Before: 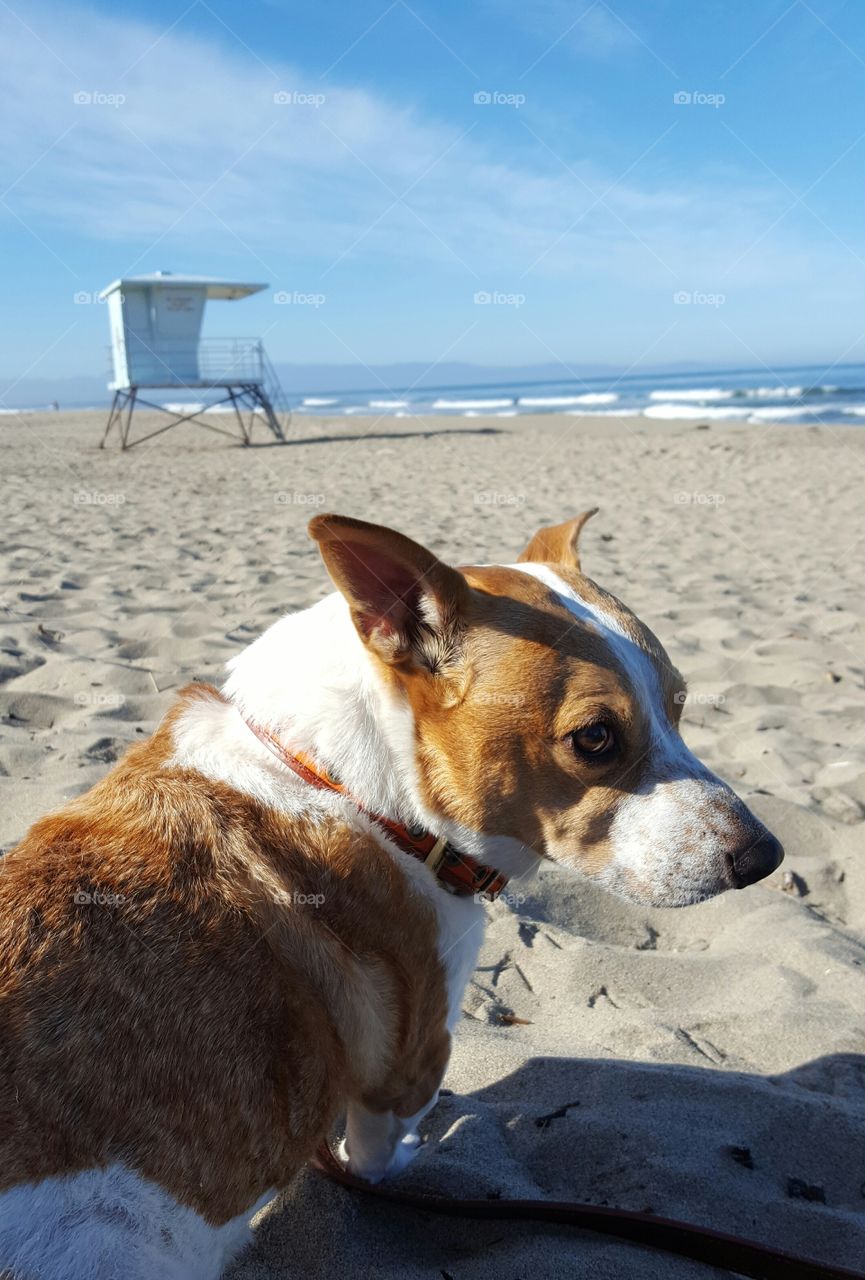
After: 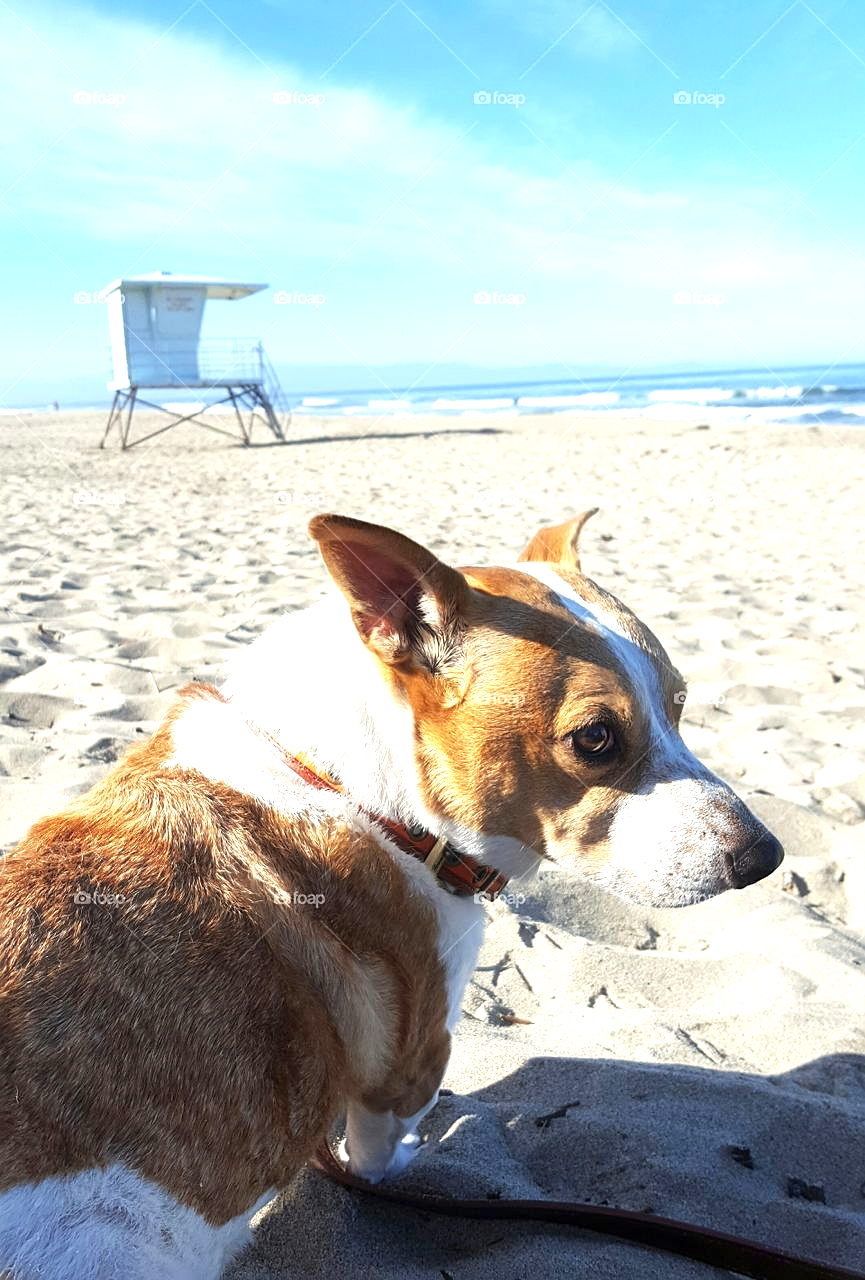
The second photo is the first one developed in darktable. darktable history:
haze removal: strength -0.085, distance 0.358, adaptive false
exposure: black level correction 0.001, exposure 0.96 EV, compensate highlight preservation false
sharpen: on, module defaults
